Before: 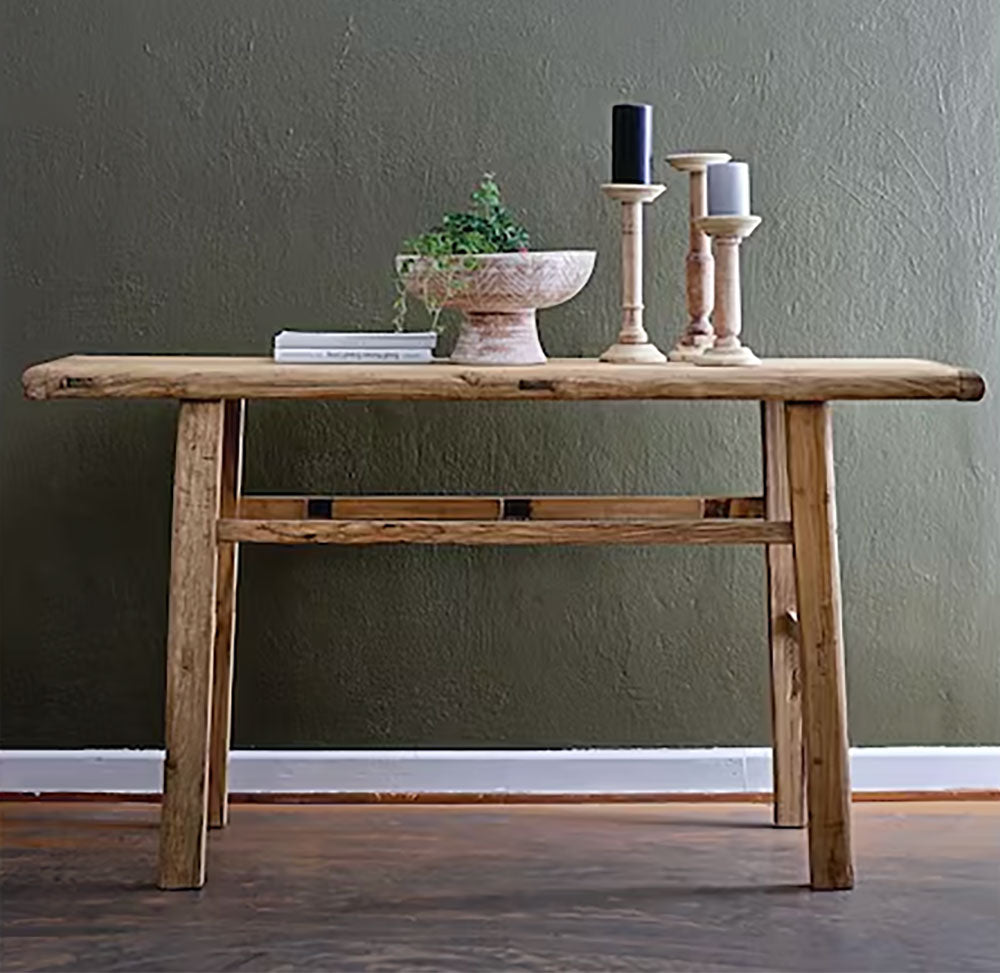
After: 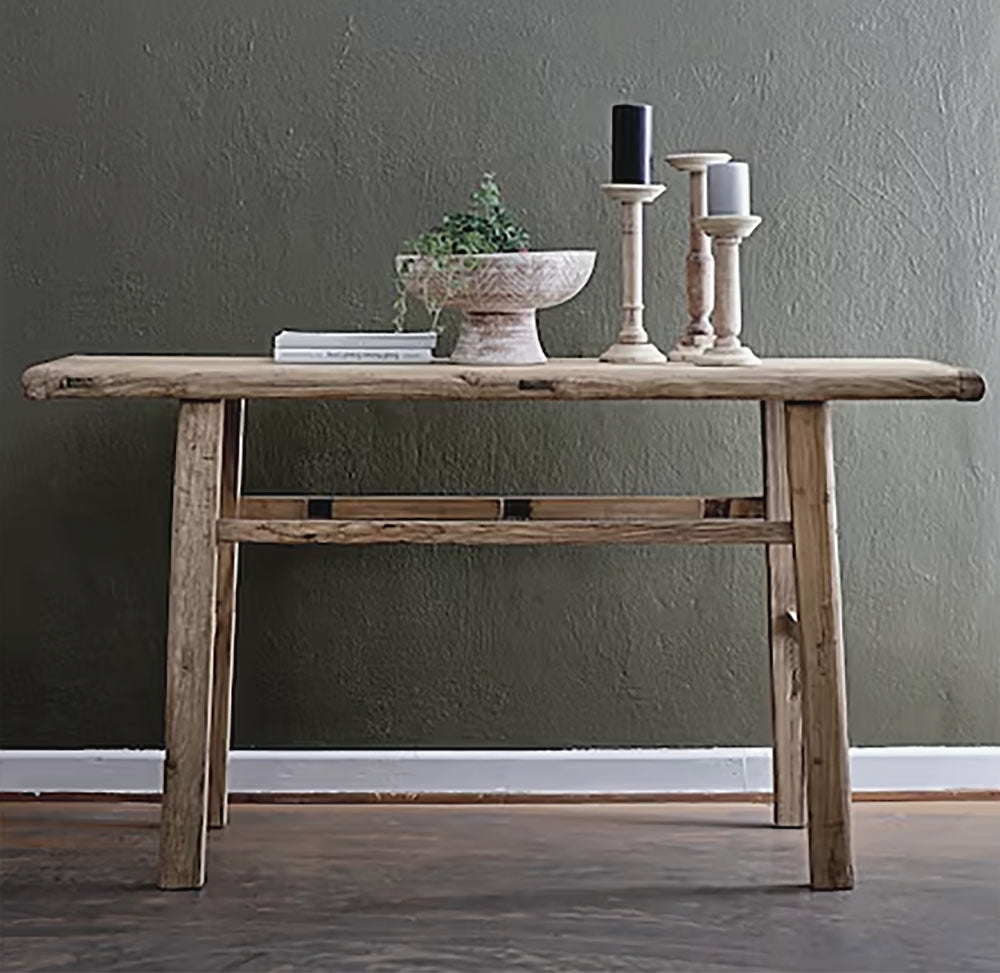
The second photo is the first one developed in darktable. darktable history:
sharpen: amount 0.2
contrast brightness saturation: contrast -0.05, saturation -0.41
